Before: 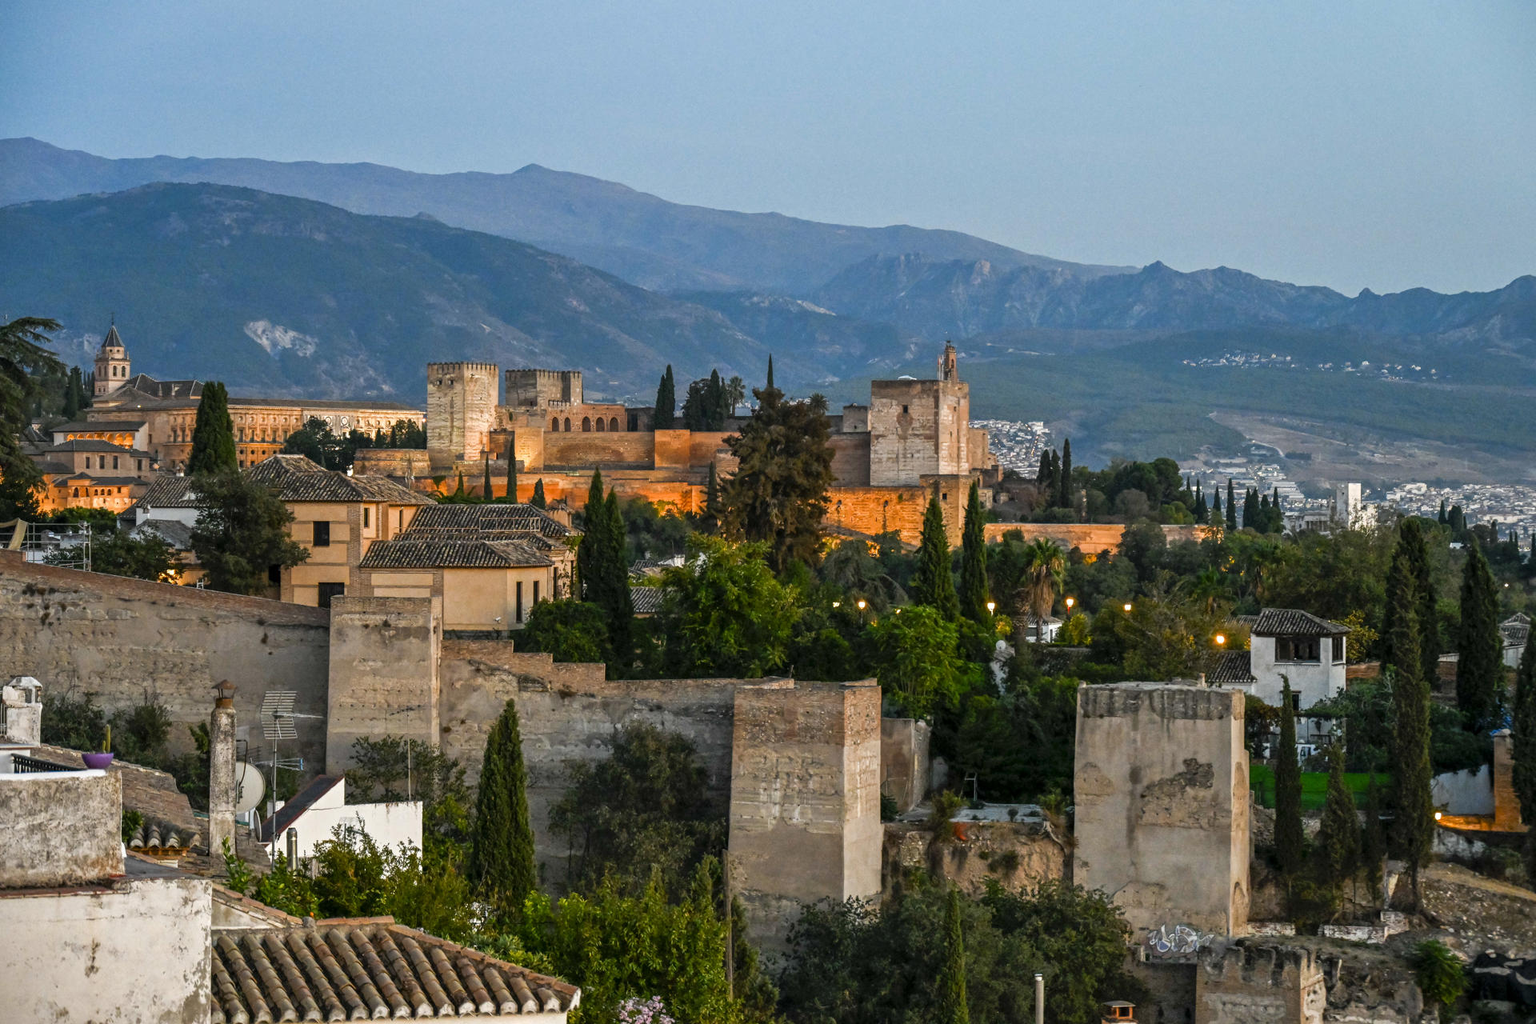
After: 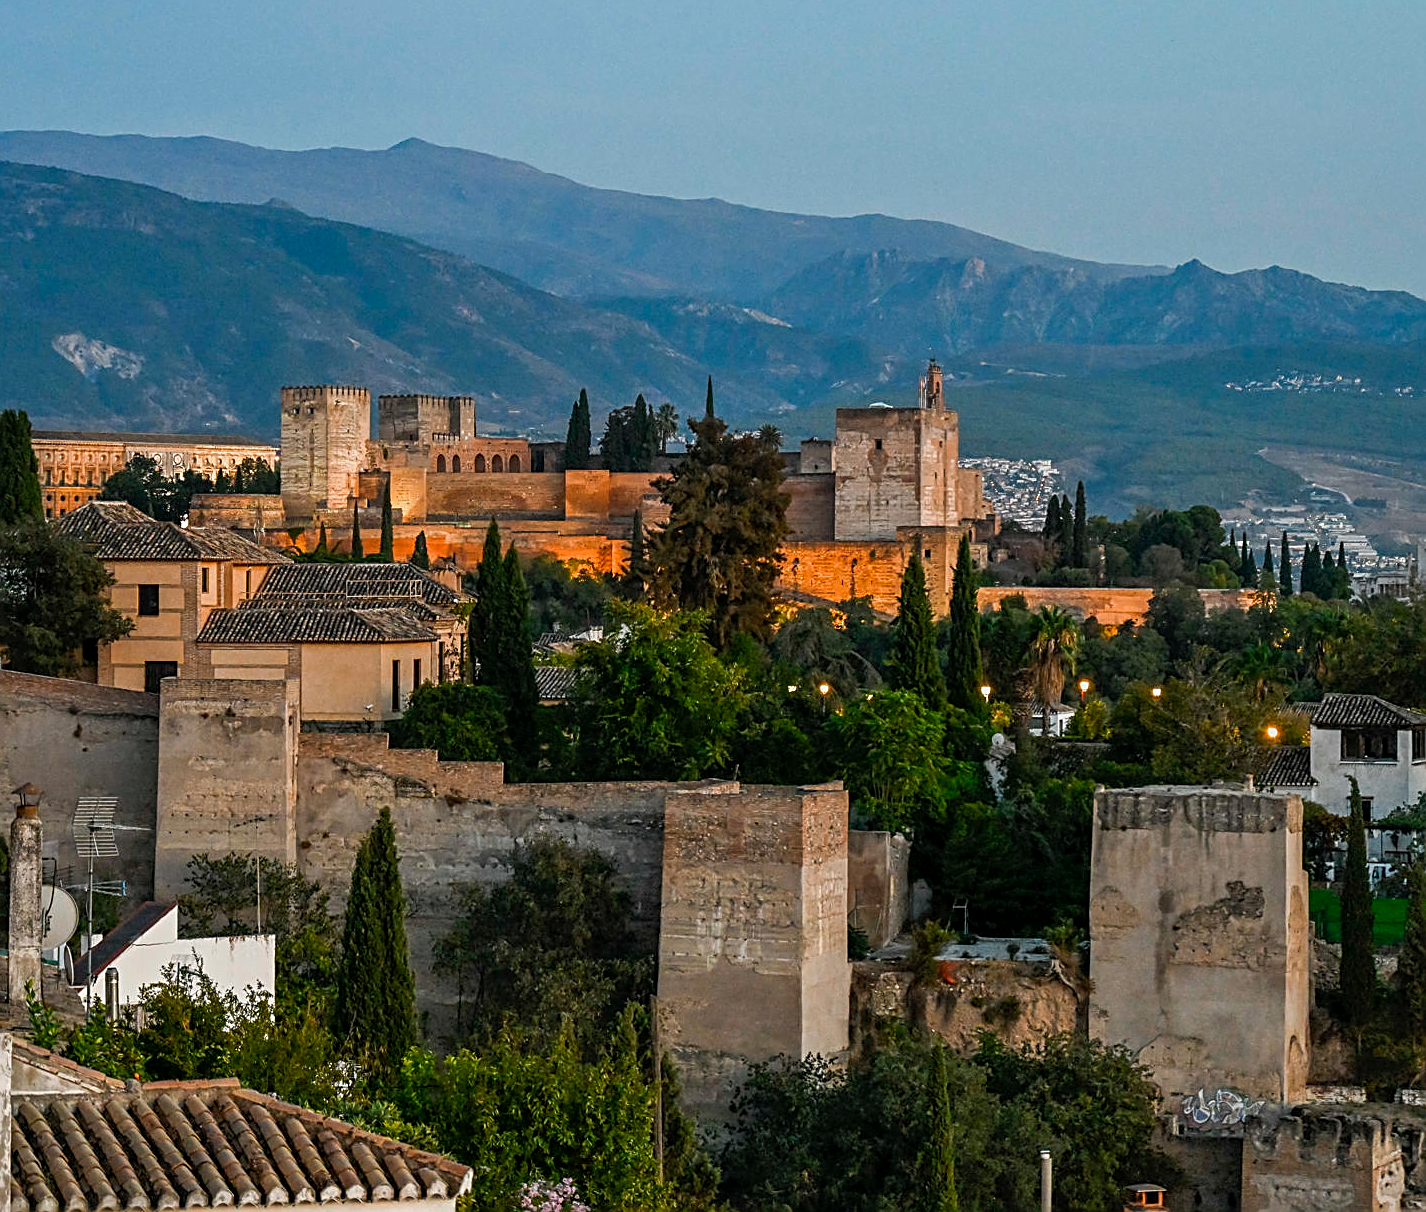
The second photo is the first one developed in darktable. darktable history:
sharpen: amount 0.735
crop and rotate: left 13.181%, top 5.291%, right 12.543%
exposure: exposure -0.284 EV, compensate highlight preservation false
tone equalizer: on, module defaults
